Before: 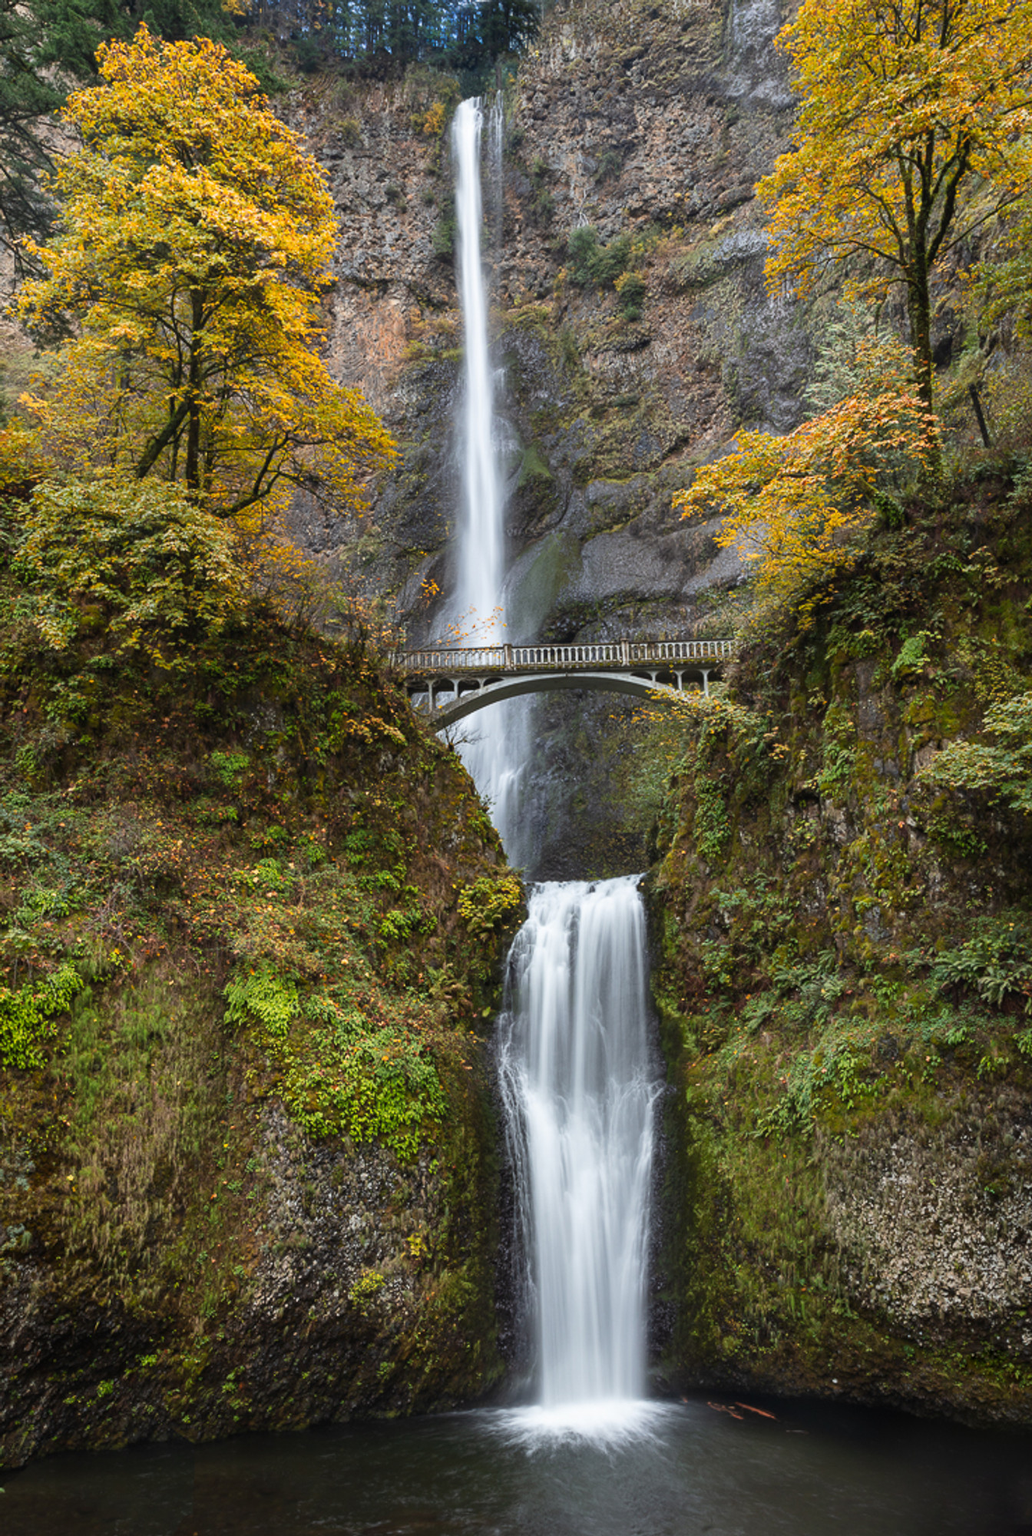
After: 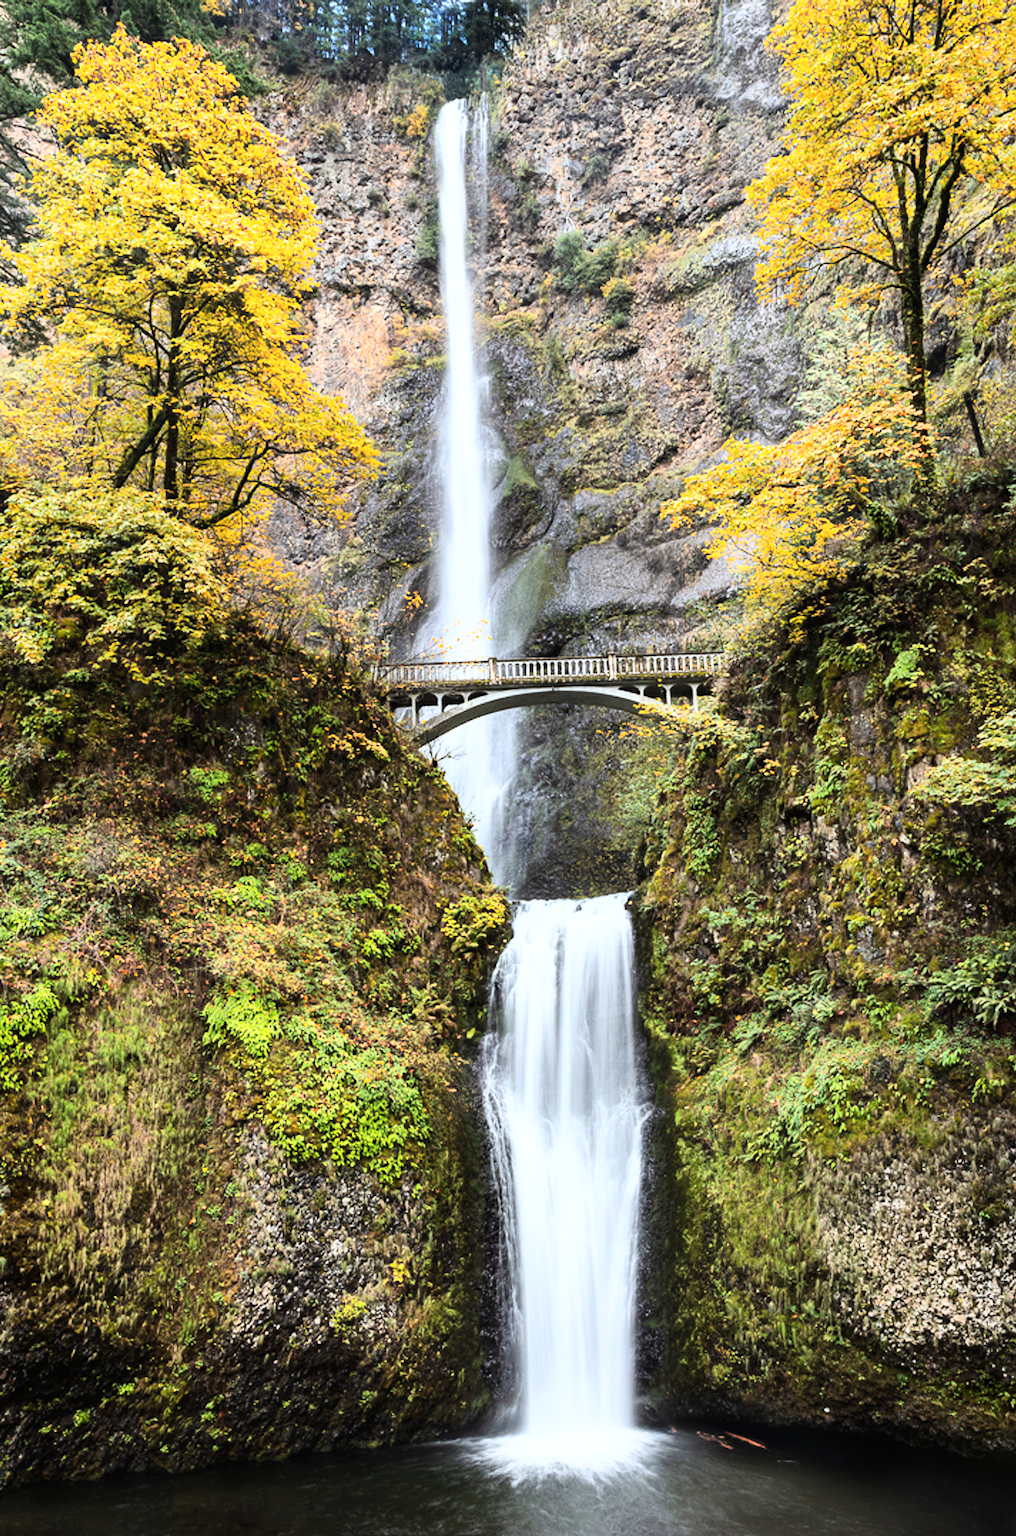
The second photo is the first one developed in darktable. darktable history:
contrast brightness saturation: saturation -0.042
crop and rotate: left 2.483%, right 1.036%, bottom 2.026%
base curve: curves: ch0 [(0, 0) (0.007, 0.004) (0.027, 0.03) (0.046, 0.07) (0.207, 0.54) (0.442, 0.872) (0.673, 0.972) (1, 1)]
